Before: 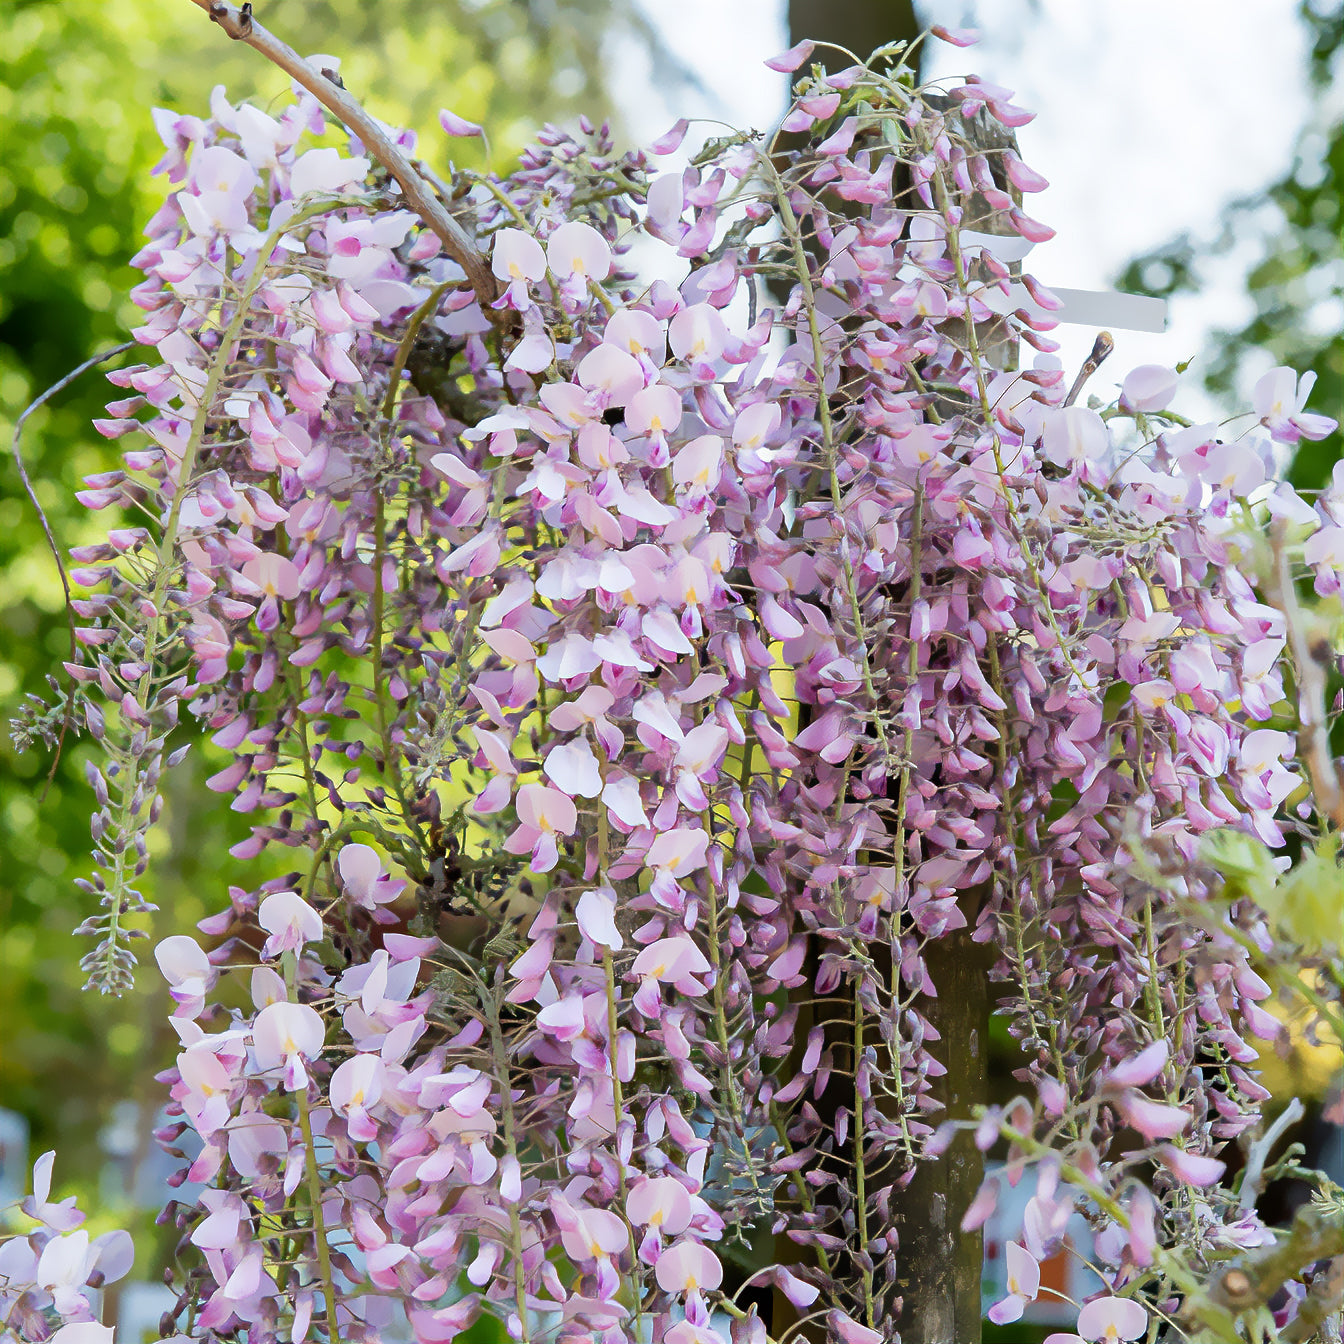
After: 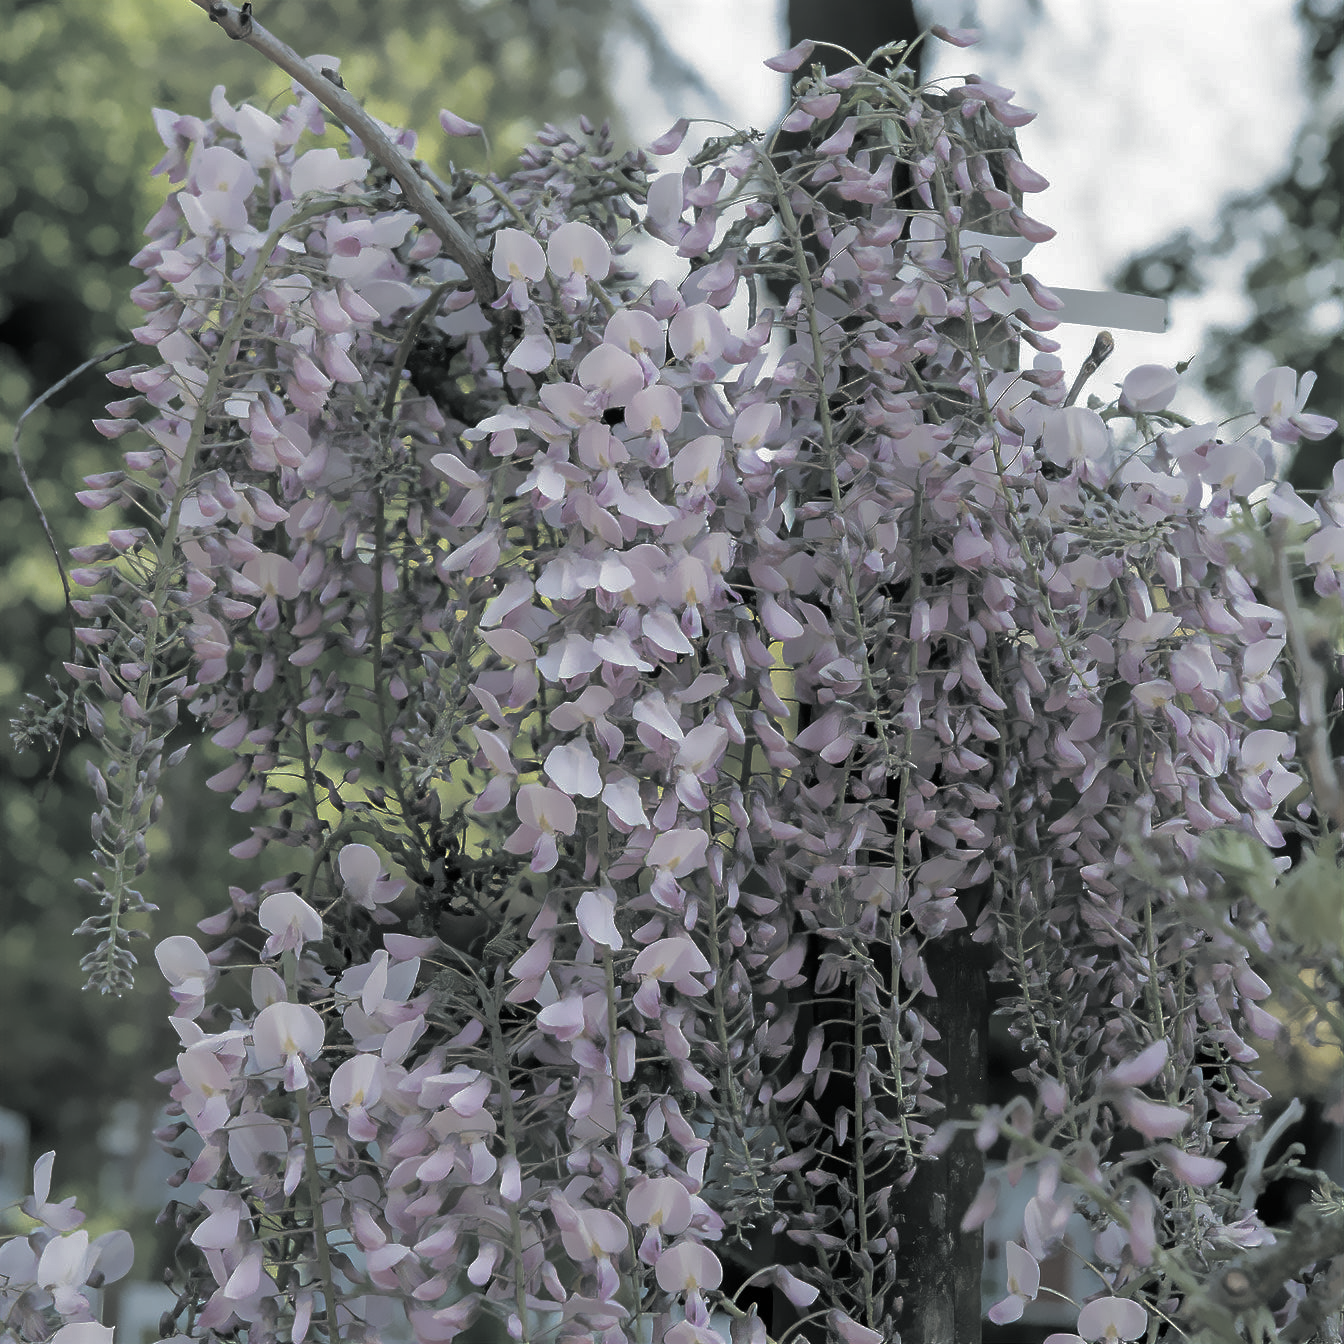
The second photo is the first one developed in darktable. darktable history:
base curve: curves: ch0 [(0, 0) (0.841, 0.609) (1, 1)]
split-toning: shadows › hue 190.8°, shadows › saturation 0.05, highlights › hue 54°, highlights › saturation 0.05, compress 0%
